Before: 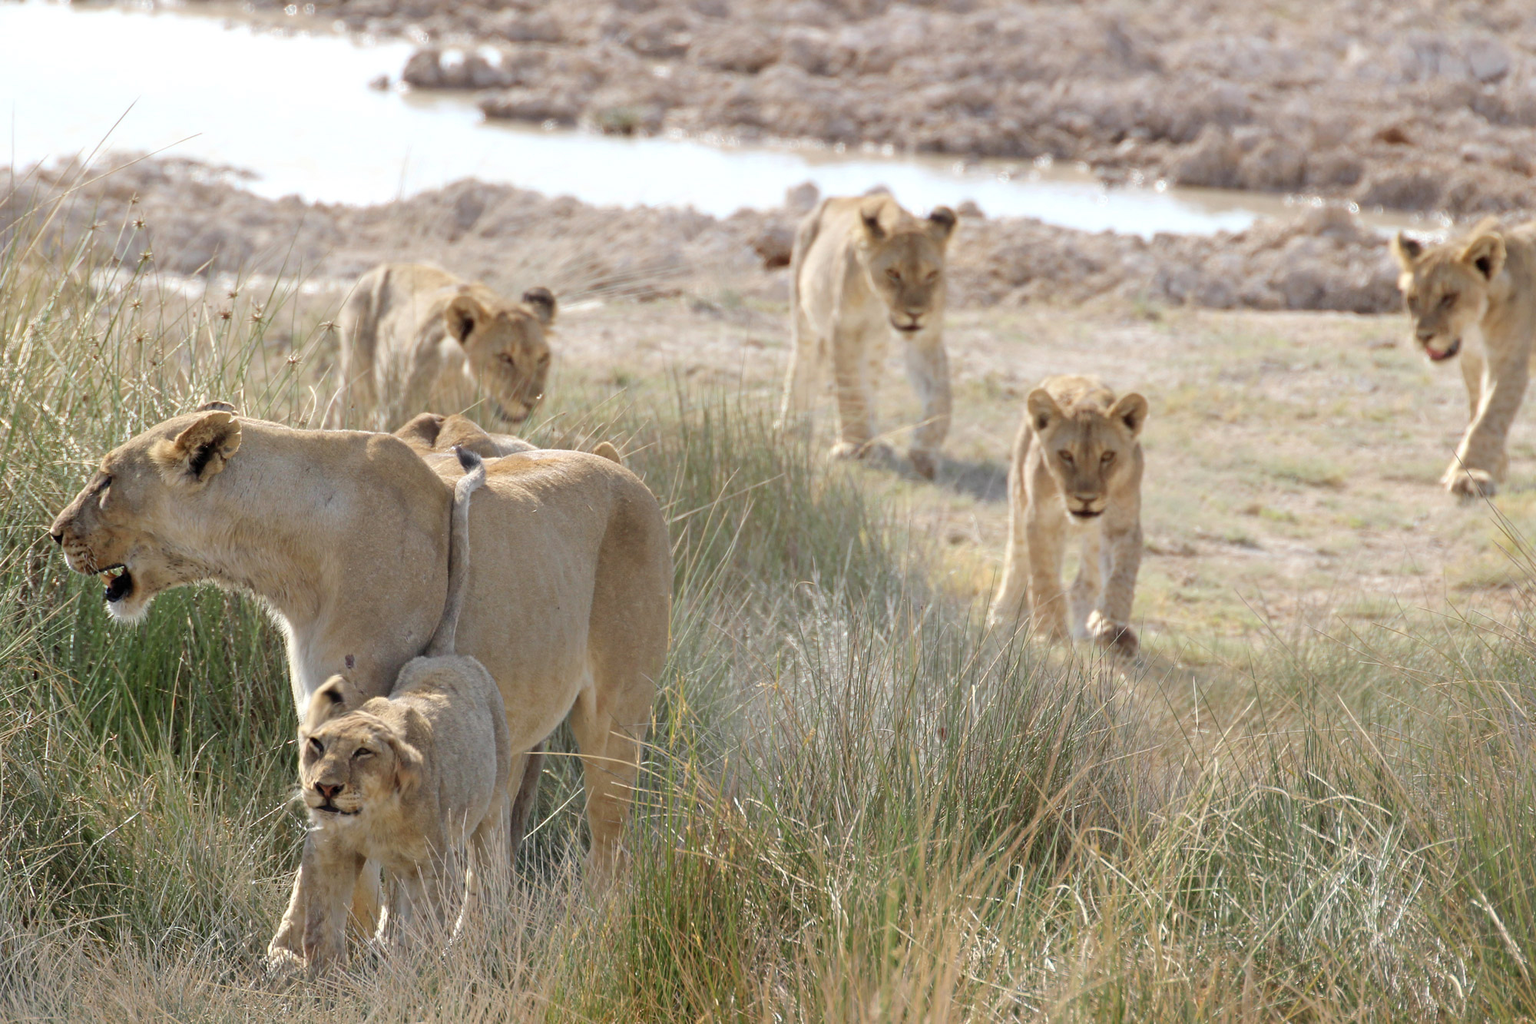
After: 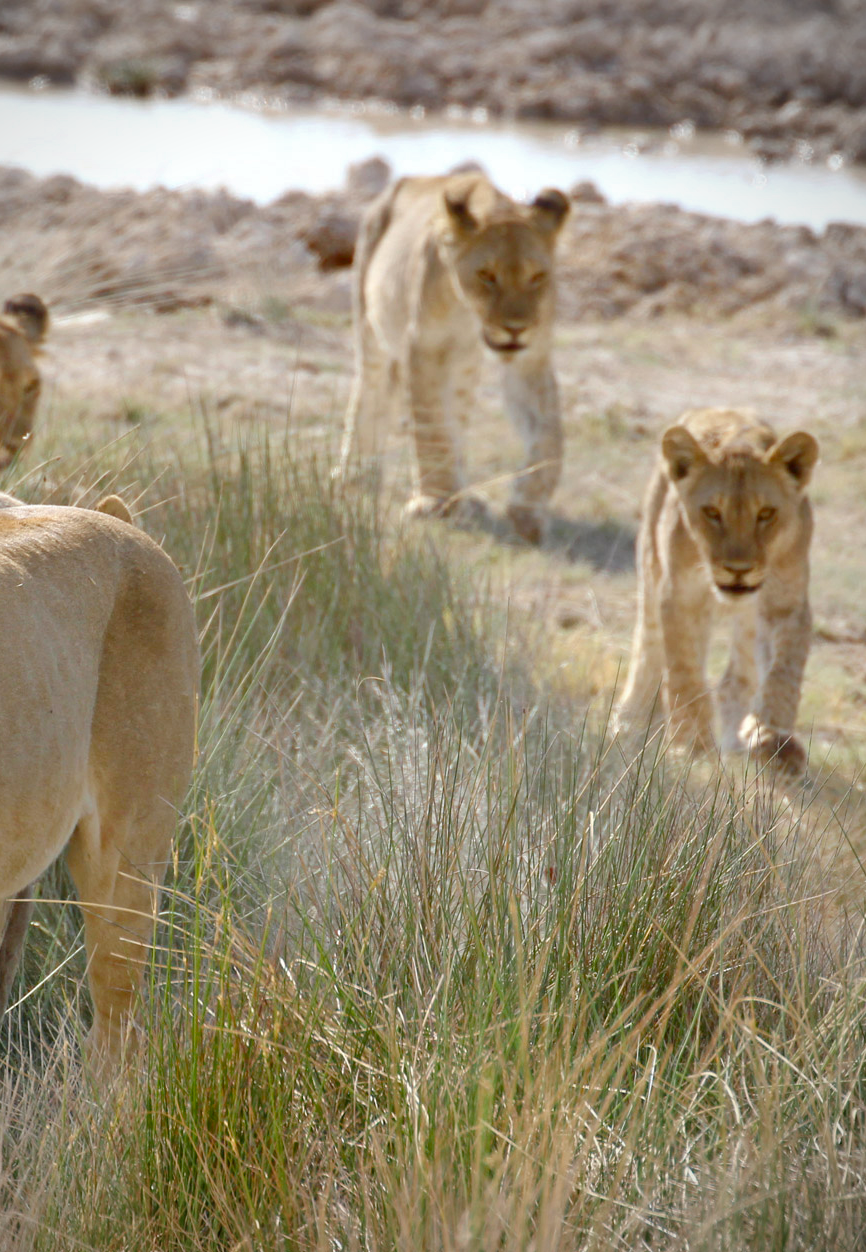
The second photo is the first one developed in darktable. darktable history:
crop: left 33.844%, top 6.023%, right 22.827%
vignetting: center (-0.148, 0.02)
shadows and highlights: low approximation 0.01, soften with gaussian
color balance rgb: shadows lift › chroma 0.997%, shadows lift › hue 114.28°, perceptual saturation grading › global saturation 20%, perceptual saturation grading › highlights -25.526%, perceptual saturation grading › shadows 49.701%
